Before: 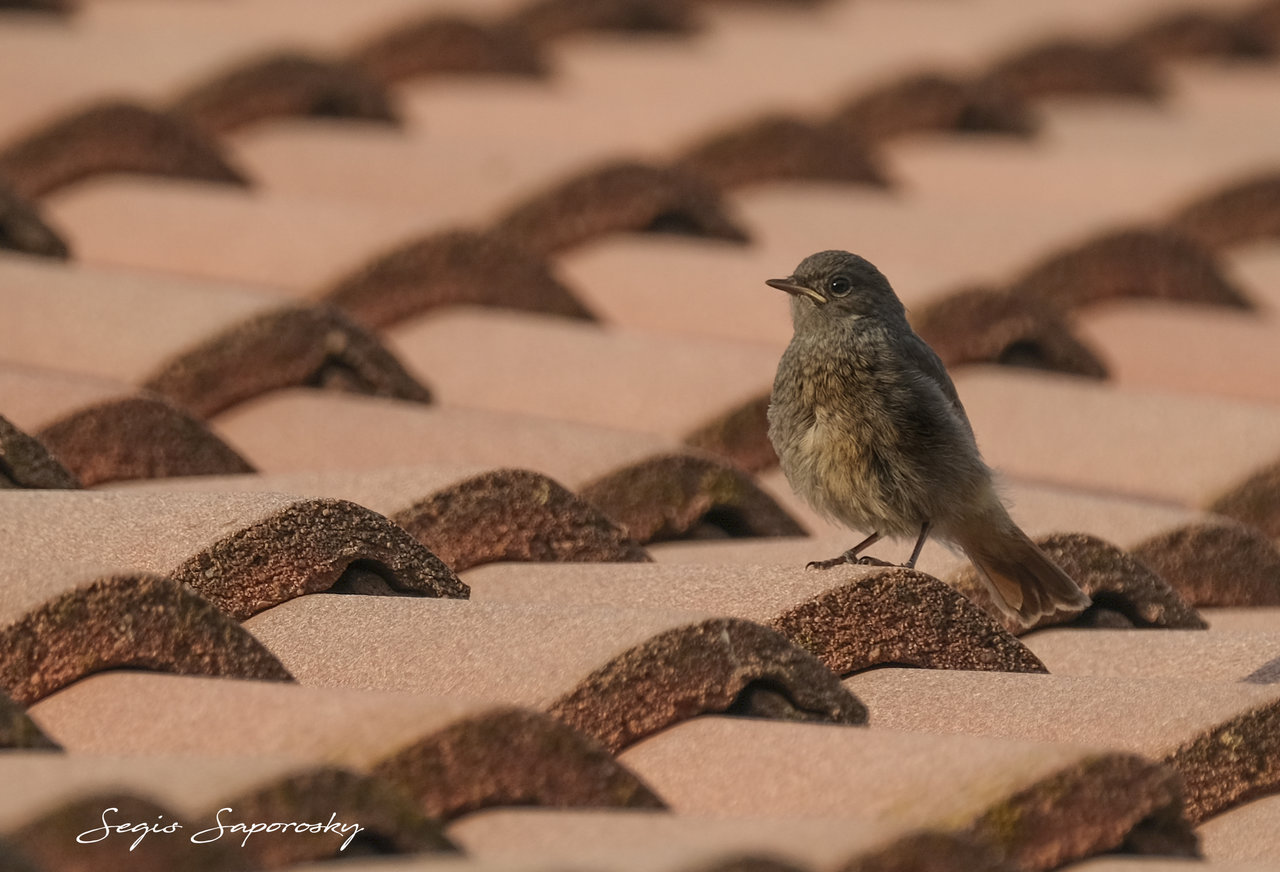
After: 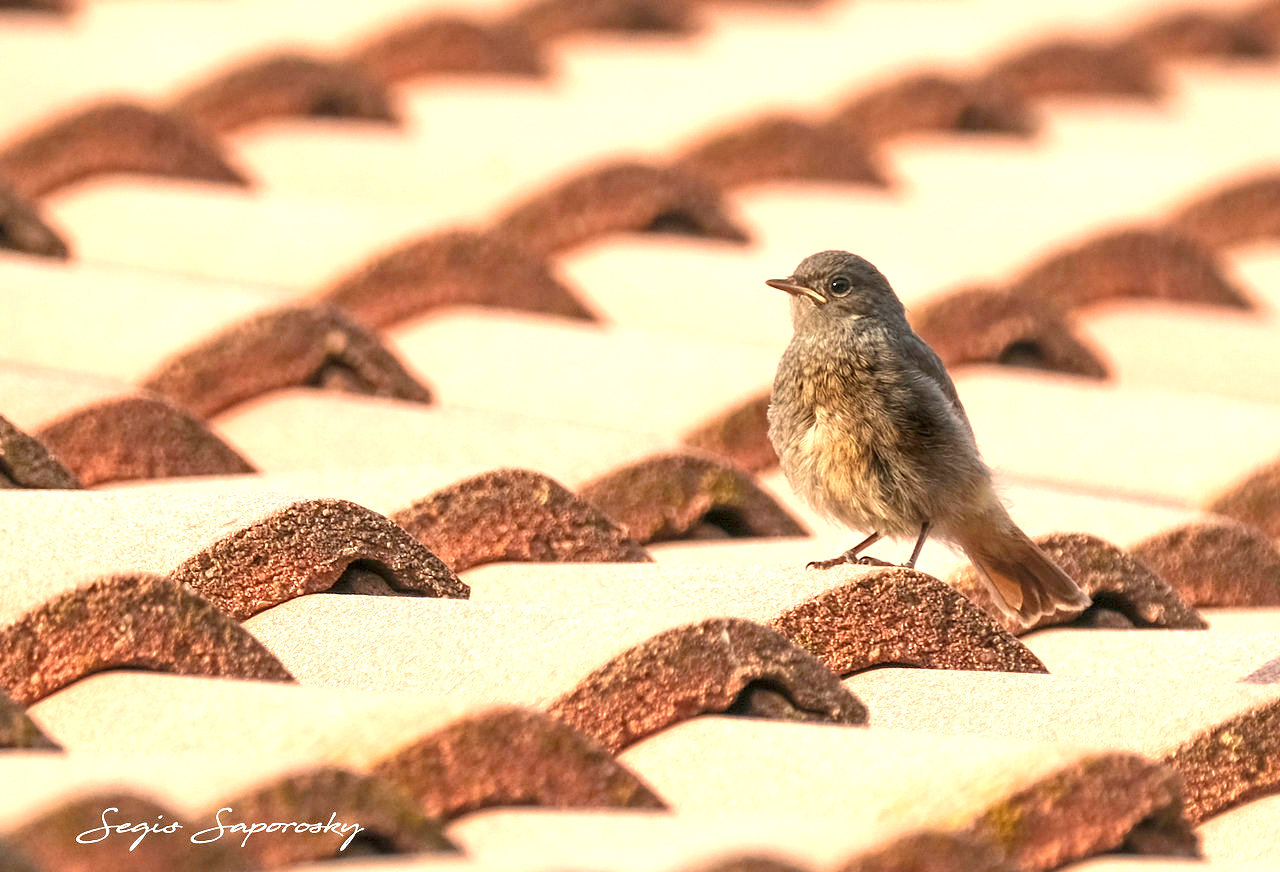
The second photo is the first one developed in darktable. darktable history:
exposure: black level correction 0.001, exposure 1.734 EV, compensate highlight preservation false
